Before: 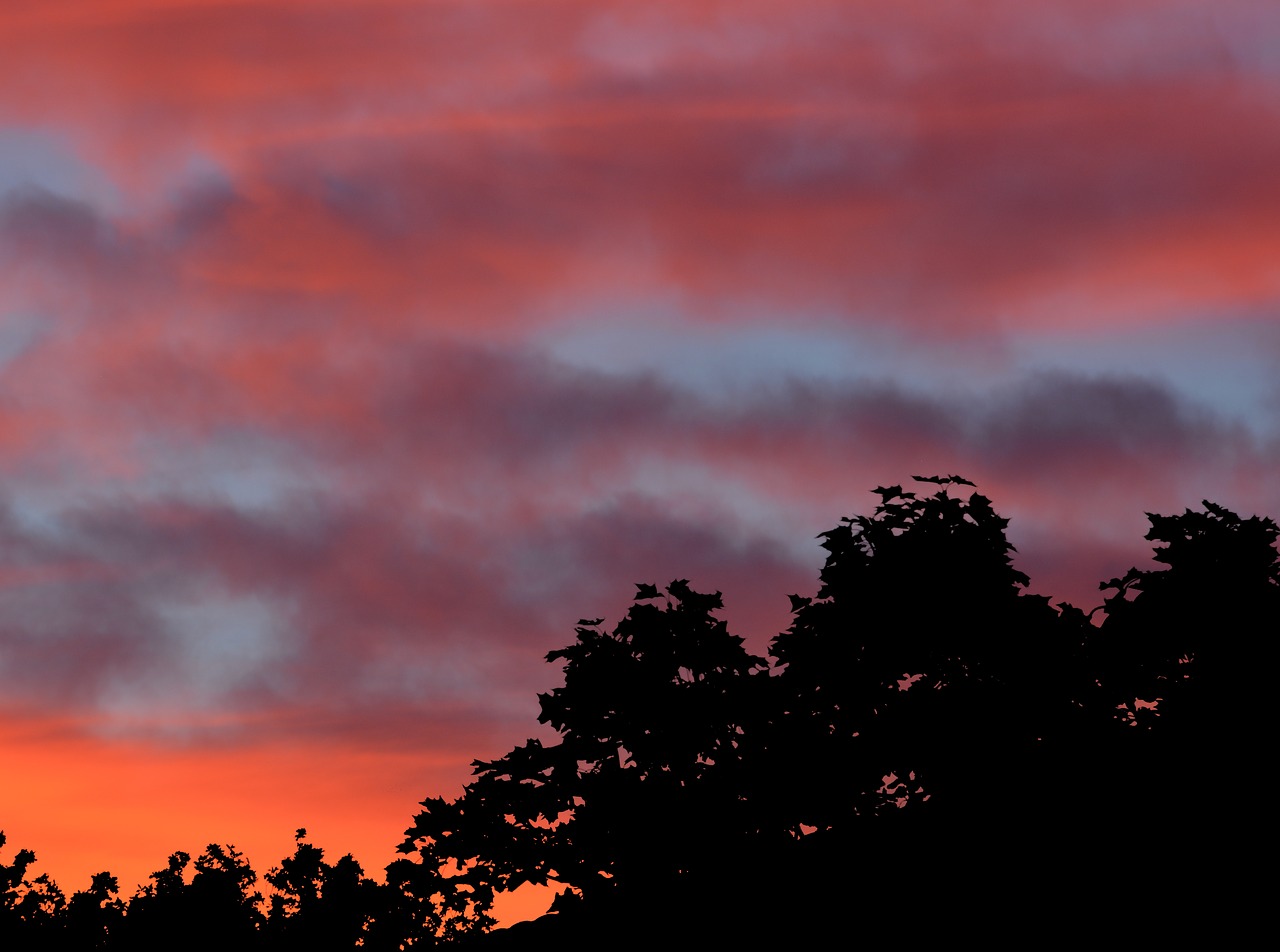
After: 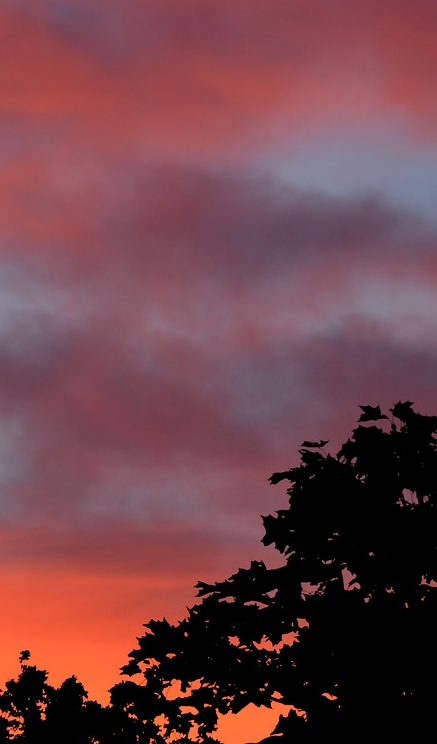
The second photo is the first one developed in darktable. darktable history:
crop and rotate: left 21.611%, top 18.769%, right 44.202%, bottom 3.007%
